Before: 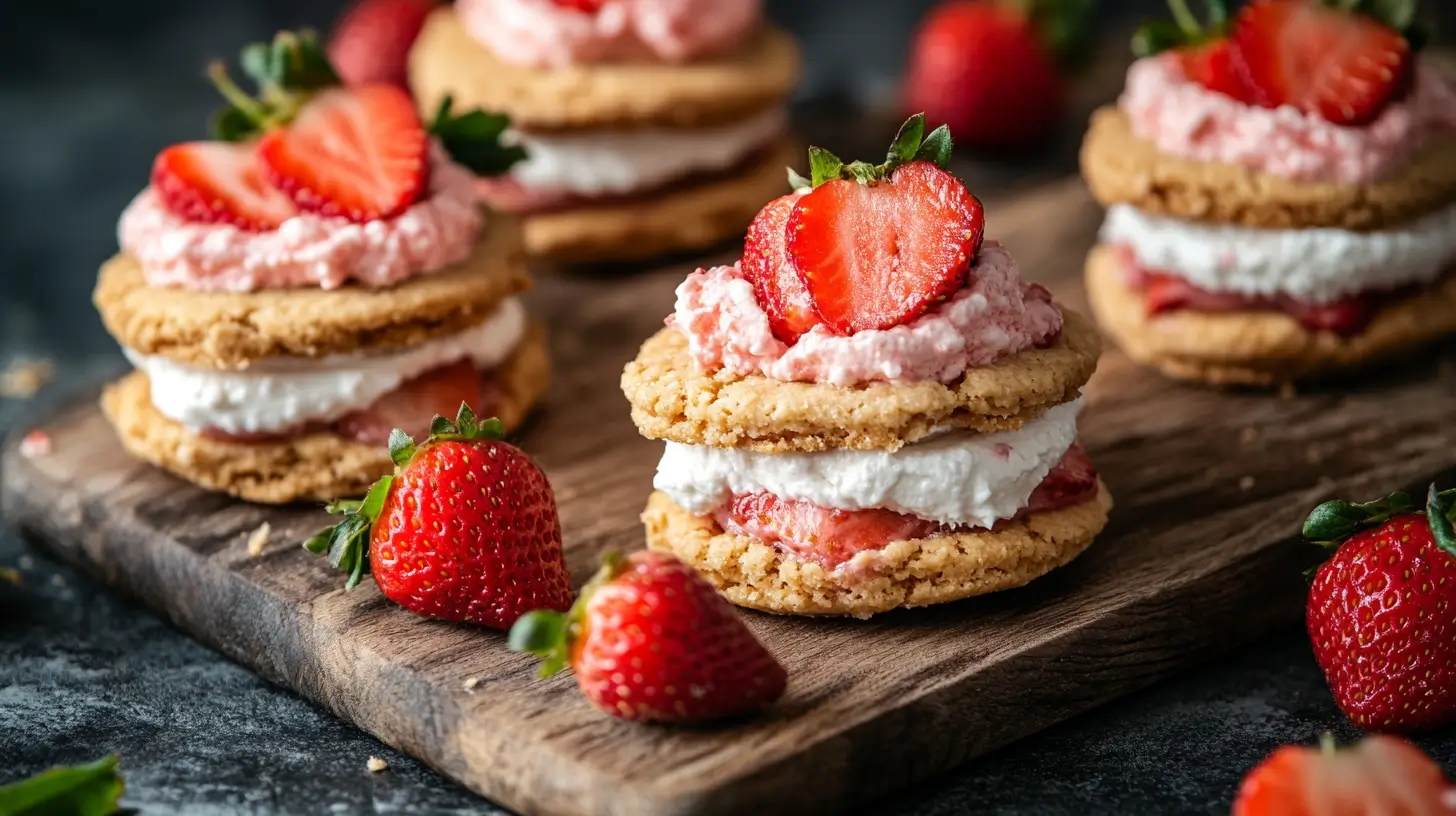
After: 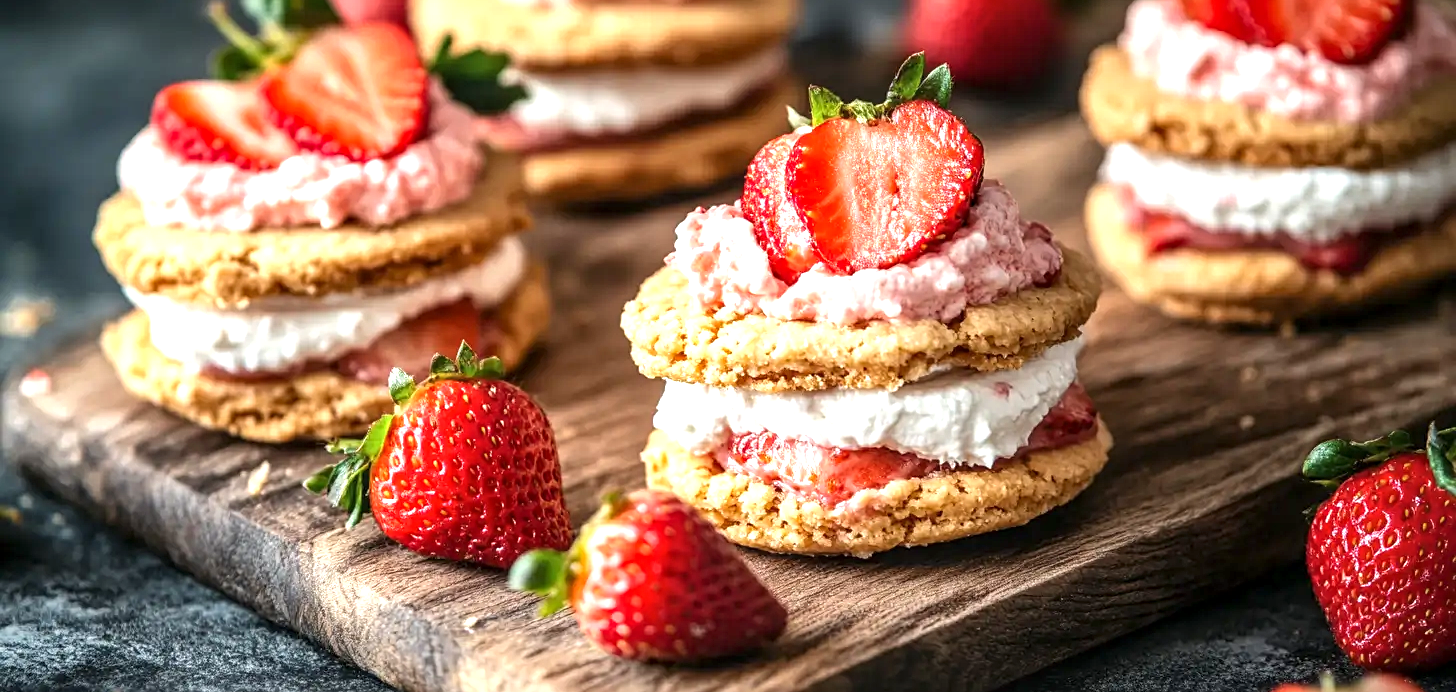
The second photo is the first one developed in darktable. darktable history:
sharpen: amount 0.218
crop: top 7.589%, bottom 7.527%
local contrast: on, module defaults
exposure: black level correction 0, exposure 0.899 EV, compensate exposure bias true, compensate highlight preservation false
